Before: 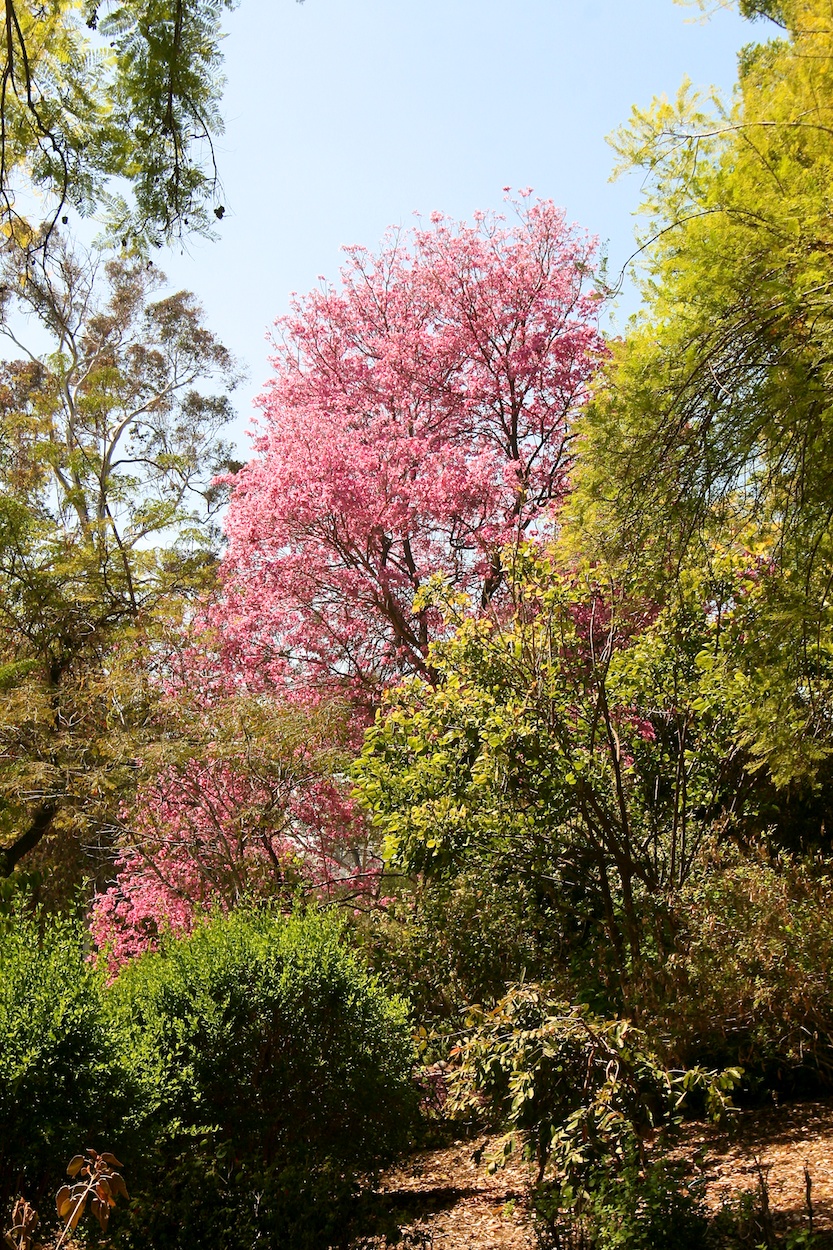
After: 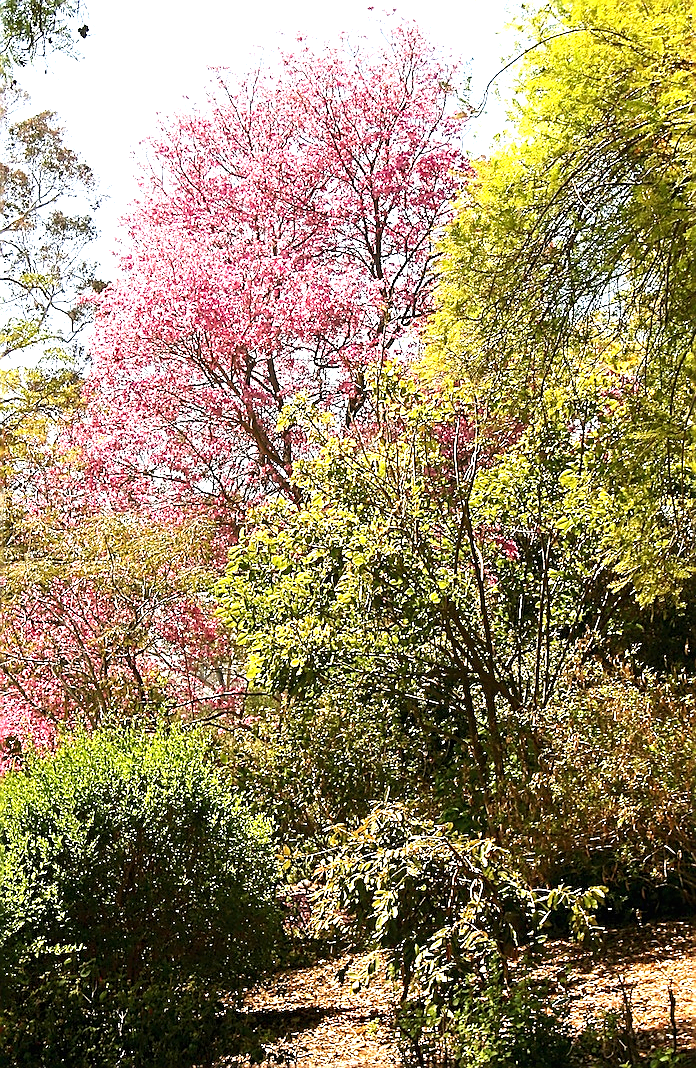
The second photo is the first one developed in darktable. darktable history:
exposure: black level correction 0, exposure 1.095 EV, compensate highlight preservation false
crop: left 16.445%, top 14.493%
base curve: curves: ch0 [(0, 0) (0.283, 0.295) (1, 1)], preserve colors none
sharpen: radius 1.401, amount 1.261, threshold 0.621
